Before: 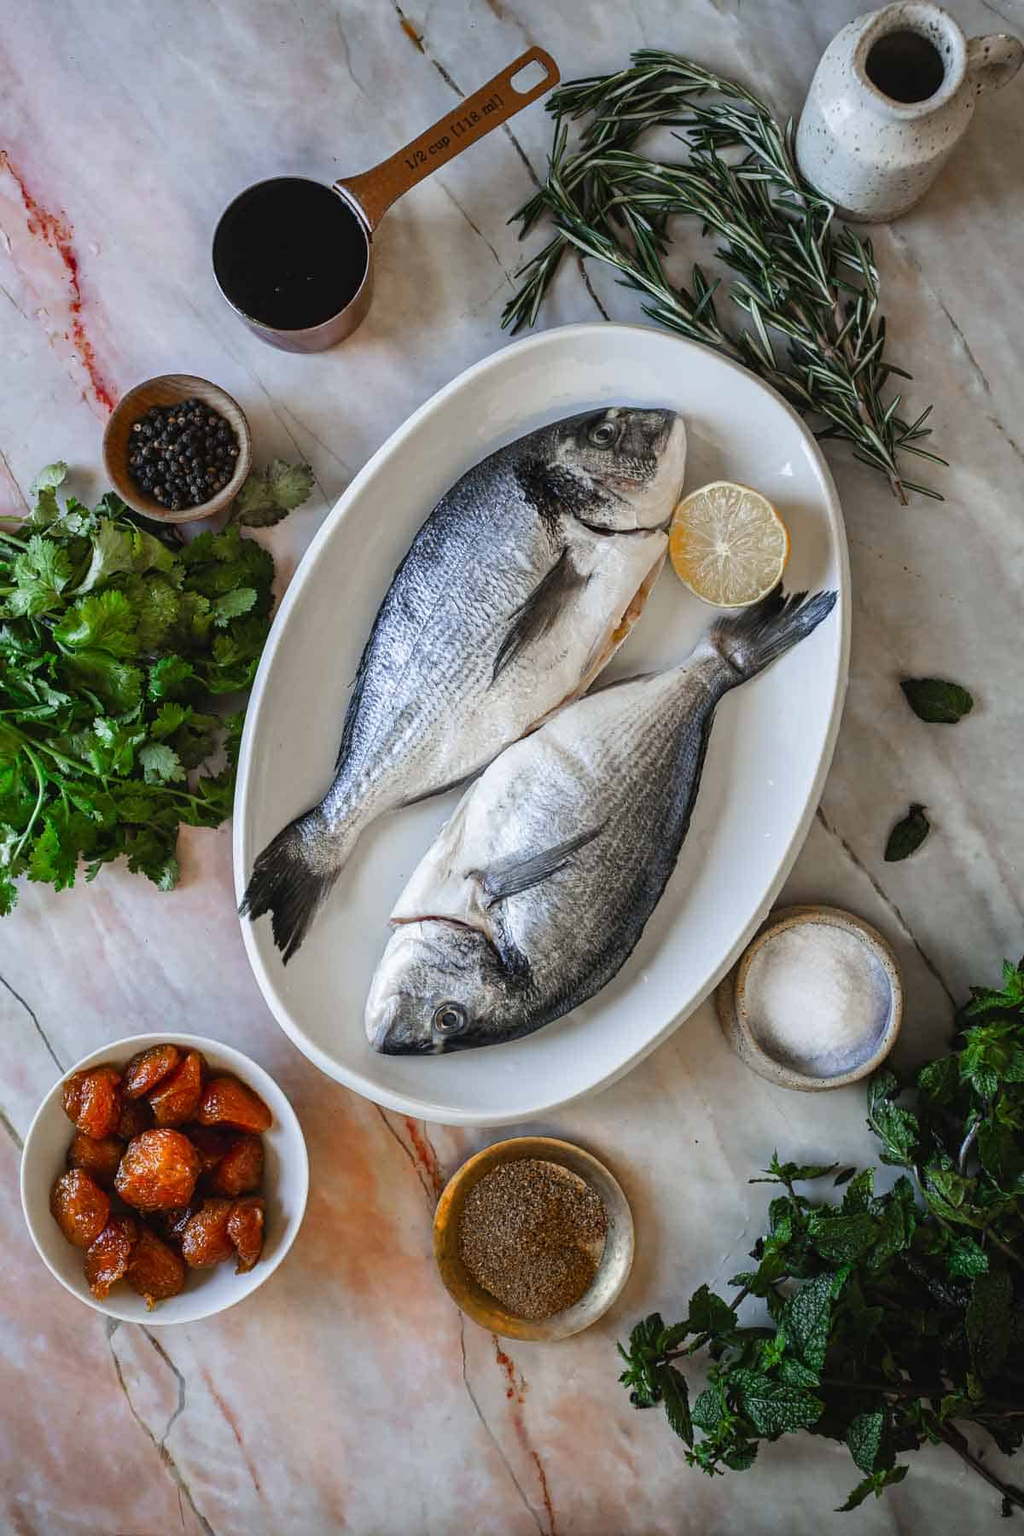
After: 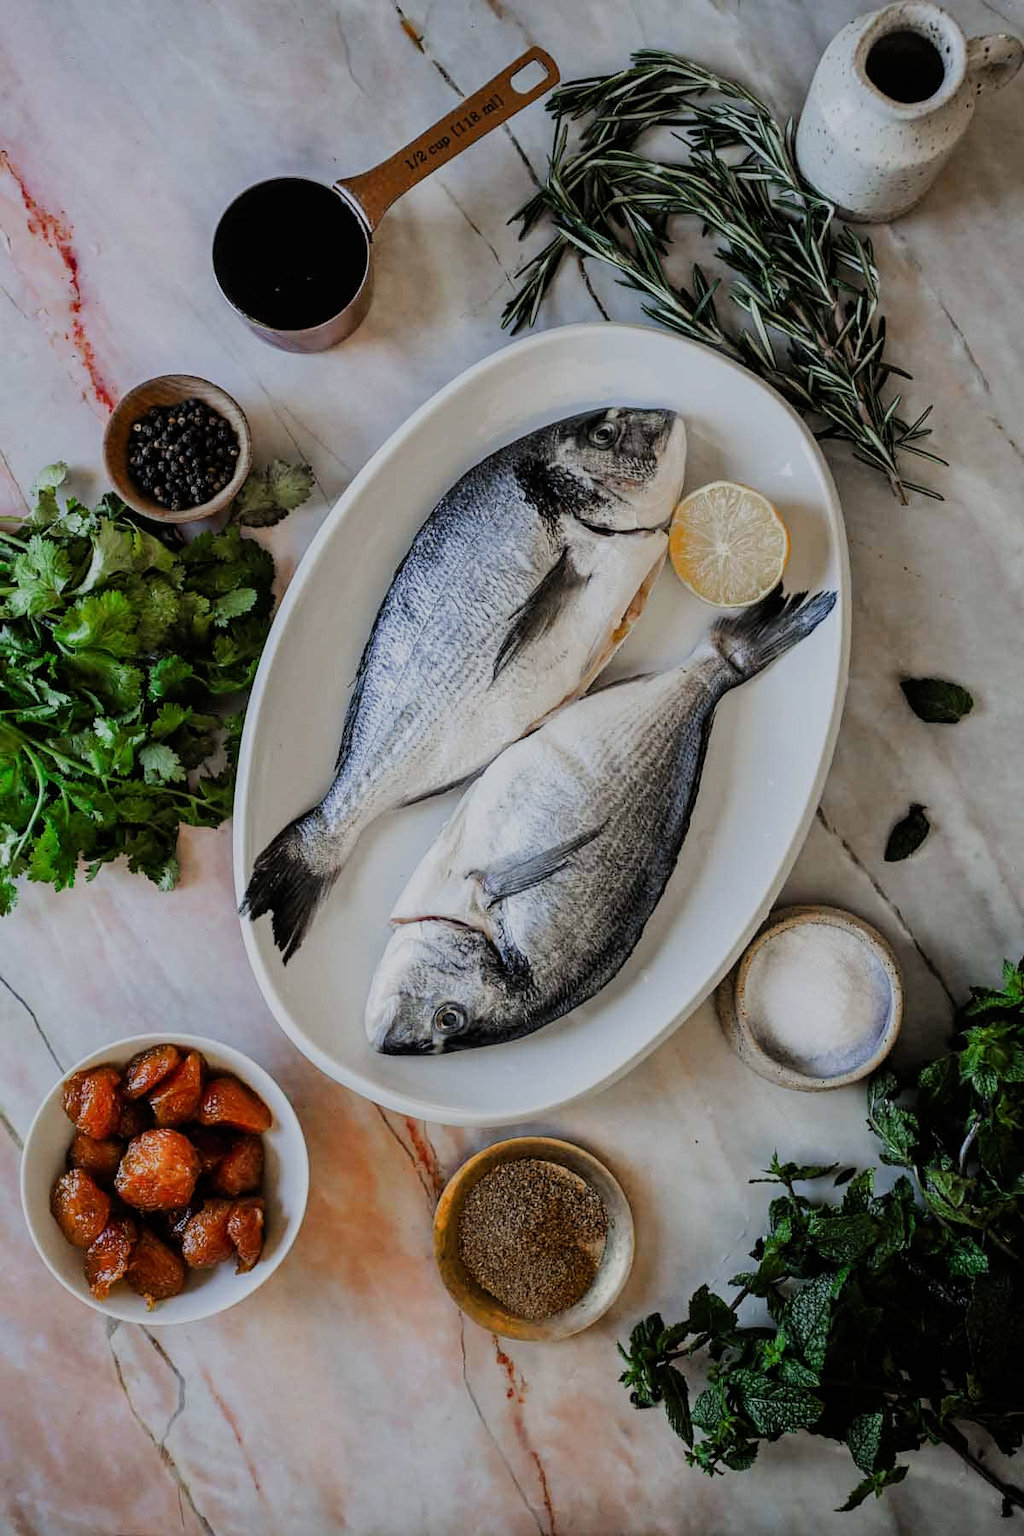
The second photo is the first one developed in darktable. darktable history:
filmic rgb: black relative exposure -6.94 EV, white relative exposure 5.65 EV, threshold 5.95 EV, hardness 2.86, enable highlight reconstruction true
